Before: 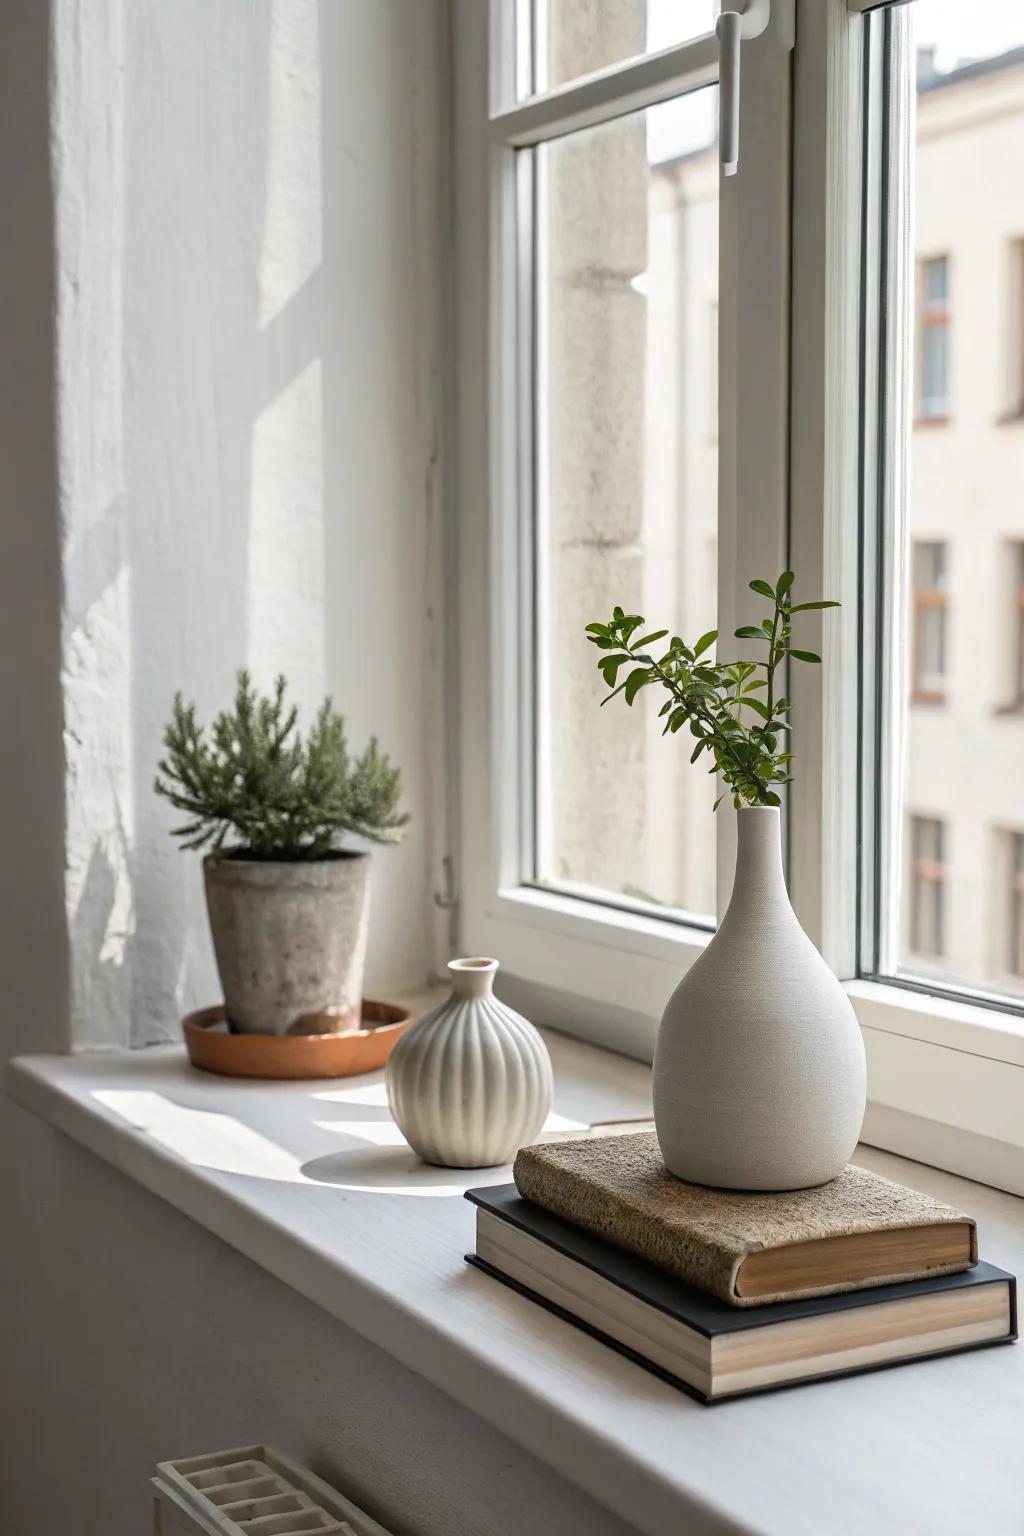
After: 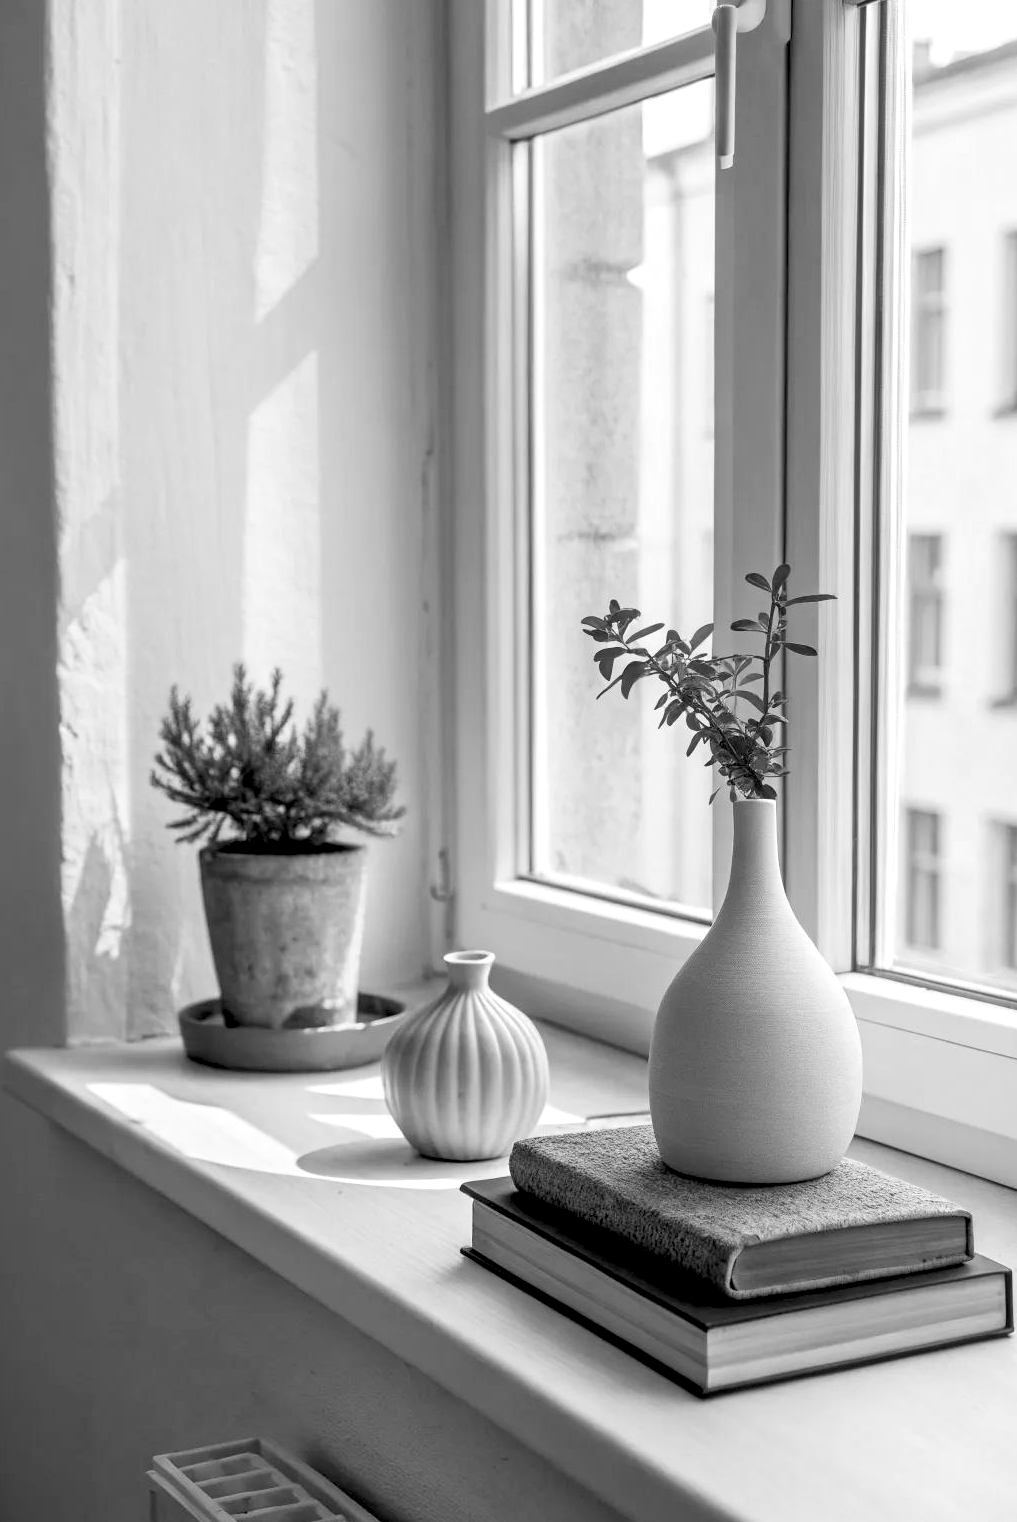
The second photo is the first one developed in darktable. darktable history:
haze removal: strength -0.05
color calibration: output gray [0.267, 0.423, 0.267, 0], illuminant same as pipeline (D50), adaptation none (bypass)
contrast brightness saturation: contrast 0.09, saturation 0.28
crop: left 0.434%, top 0.485%, right 0.244%, bottom 0.386%
monochrome: on, module defaults
rgb levels: levels [[0.013, 0.434, 0.89], [0, 0.5, 1], [0, 0.5, 1]]
